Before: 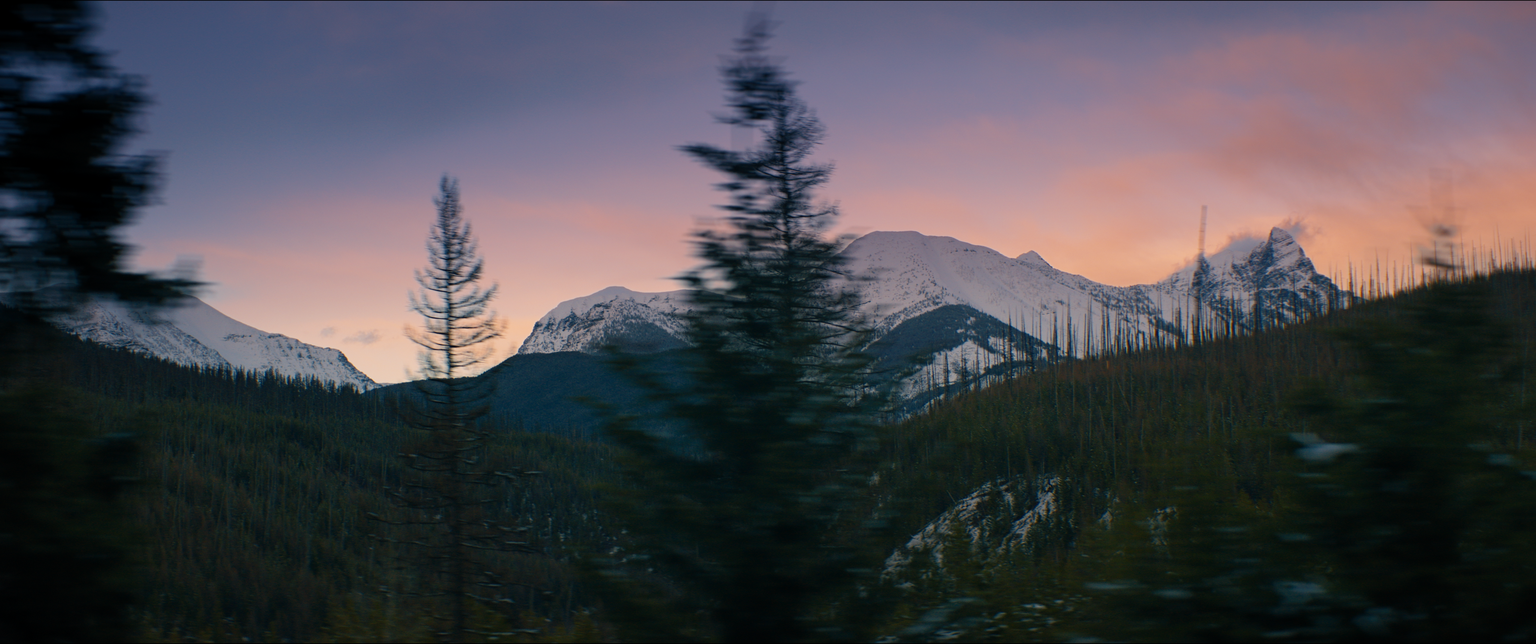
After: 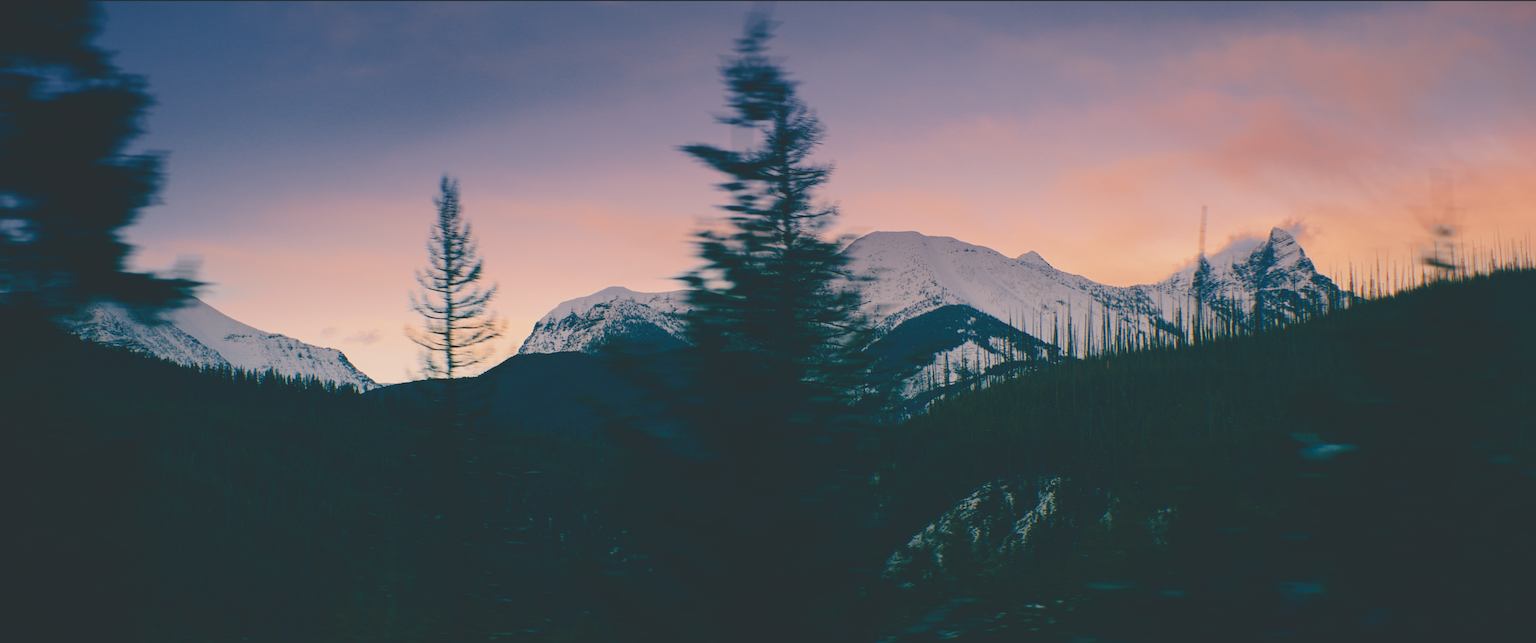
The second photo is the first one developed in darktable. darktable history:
tone curve: curves: ch0 [(0, 0) (0.003, 0.177) (0.011, 0.177) (0.025, 0.176) (0.044, 0.178) (0.069, 0.186) (0.1, 0.194) (0.136, 0.203) (0.177, 0.223) (0.224, 0.255) (0.277, 0.305) (0.335, 0.383) (0.399, 0.467) (0.468, 0.546) (0.543, 0.616) (0.623, 0.694) (0.709, 0.764) (0.801, 0.834) (0.898, 0.901) (1, 1)], preserve colors none
color look up table: target L [96.76, 92.9, 92.21, 92.69, 88.76, 81.3, 73.08, 66.41, 48.59, 27.17, 24.13, 201.21, 80.84, 82.27, 73.2, 63.57, 57.29, 58.88, 55.1, 60.72, 50.63, 43.34, 30.58, 28.85, 12.53, 5.687, 86.22, 77.73, 70.37, 72.82, 56.45, 58.86, 64.78, 55.16, 45.77, 44.4, 33.25, 33.86, 31.95, 15.79, 15.08, 4.566, 81.85, 69.54, 78.43, 67.85, 50.71, 52.44, 24.74], target a [-9.43, -6.361, -14.14, -20.18, -25.28, -12.28, -10.47, -50.71, -40.19, -25.62, -27.25, 0, 19.98, 11.32, 23.71, 26.9, 39.96, 7.647, 61.12, 1.3, 47.33, 66.33, 0.345, 28.34, 3.42, -16.35, 18.24, 36.96, 21.17, 38.63, 16.75, 72.49, 65.08, 56.61, 39.46, 28.27, 12.77, 50.63, 33.46, -27.23, 17.04, -10.5, -9.88, 0.849, -20.15, -2.01, -2.461, -19.37, -1.79], target b [37.94, 14.33, 4.007, 19.2, 30.55, 23.27, 61.31, 41.48, 22.32, 15.86, -2.399, -0.001, 27.7, 61.87, 13.45, 55.61, 21.7, 5.072, 39.34, 34.17, 50.36, 17.64, 0.111, 26.53, 4.292, -13.06, -3.871, -18.22, -31.54, 3.387, -17.81, -18.77, -36.76, -9.894, -31.94, -73.02, -53.44, -58.76, -8.608, -8.153, -40.68, -27.12, -12.6, -17.4, 0.618, -2.205, -52.14, -26.88, -30.39], num patches 49
